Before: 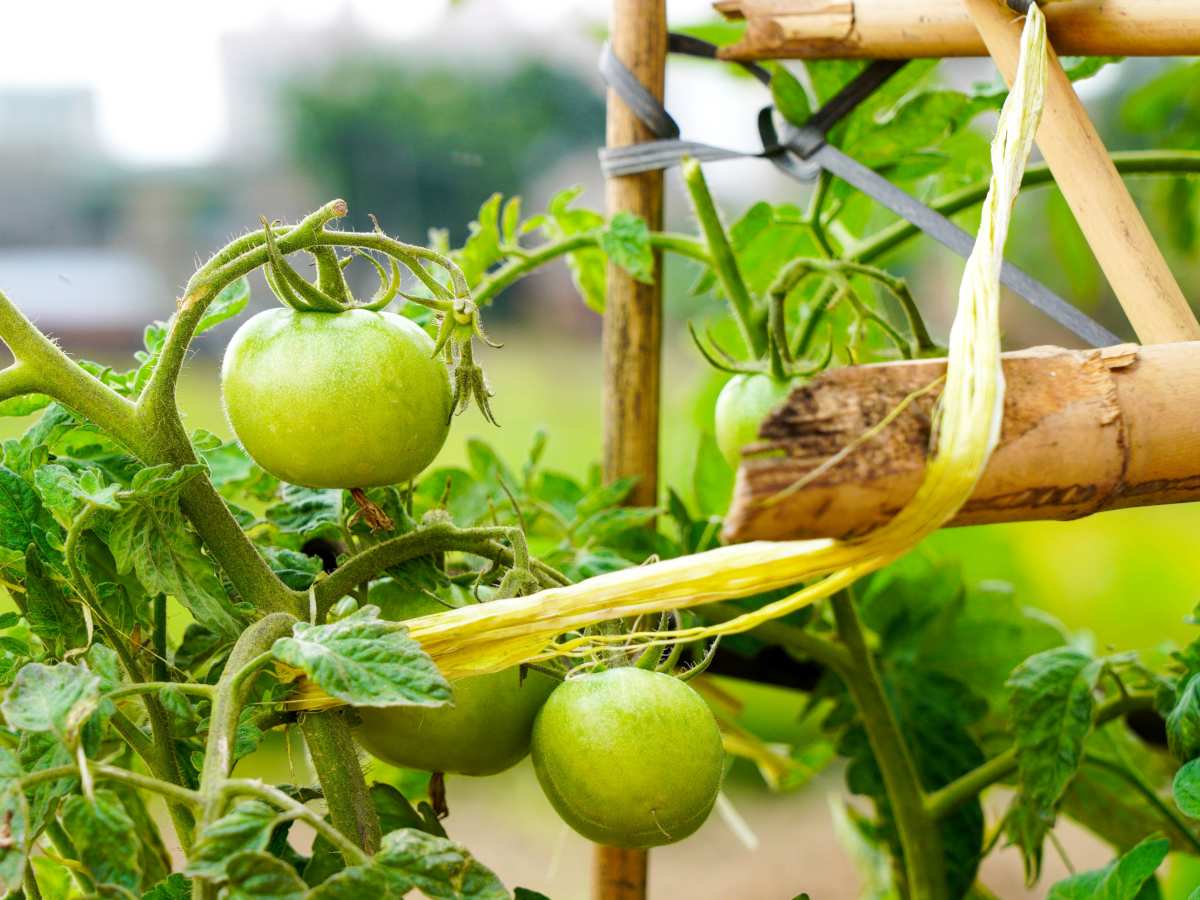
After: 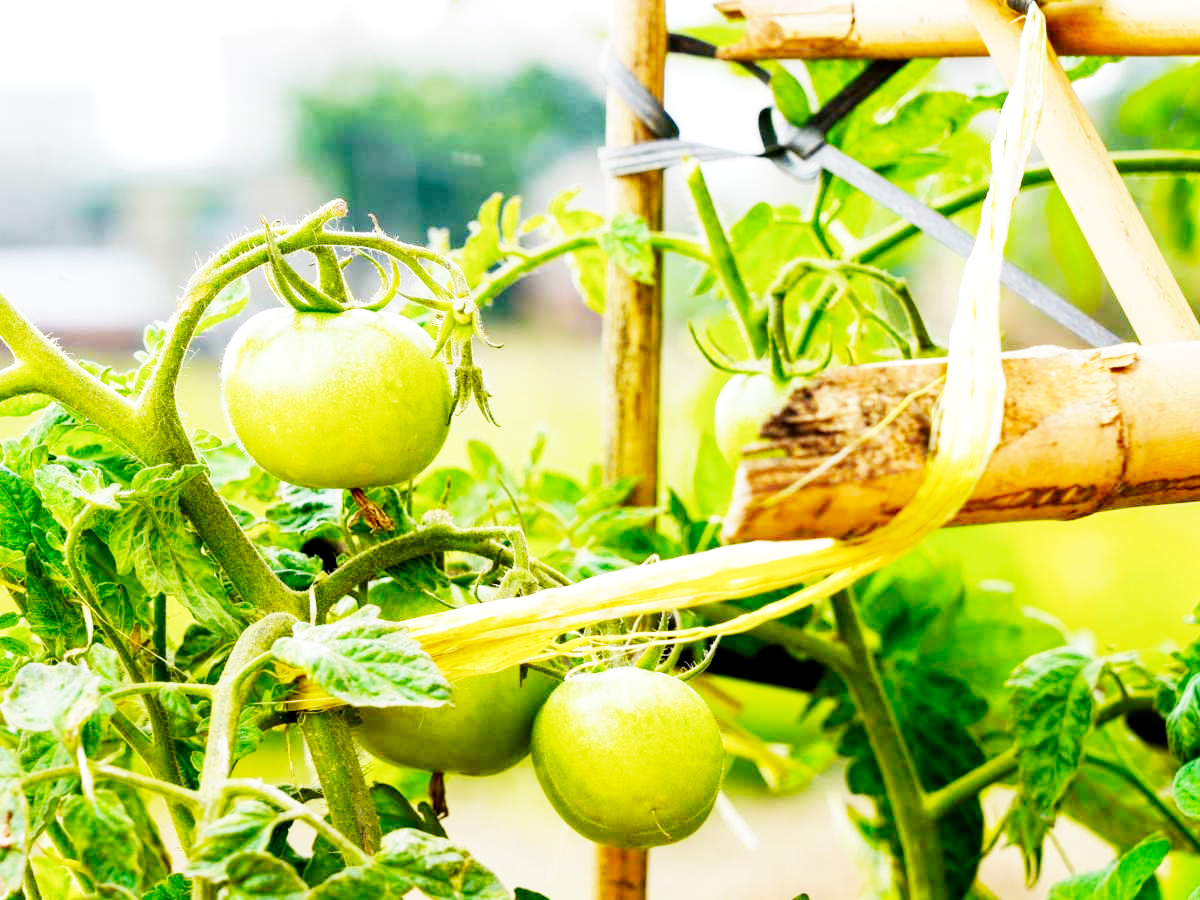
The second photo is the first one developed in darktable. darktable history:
base curve: curves: ch0 [(0, 0) (0, 0.001) (0.001, 0.001) (0.004, 0.002) (0.007, 0.004) (0.015, 0.013) (0.033, 0.045) (0.052, 0.096) (0.075, 0.17) (0.099, 0.241) (0.163, 0.42) (0.219, 0.55) (0.259, 0.616) (0.327, 0.722) (0.365, 0.765) (0.522, 0.873) (0.547, 0.881) (0.689, 0.919) (0.826, 0.952) (1, 1)], preserve colors none
local contrast: highlights 100%, shadows 100%, detail 120%, midtone range 0.2
